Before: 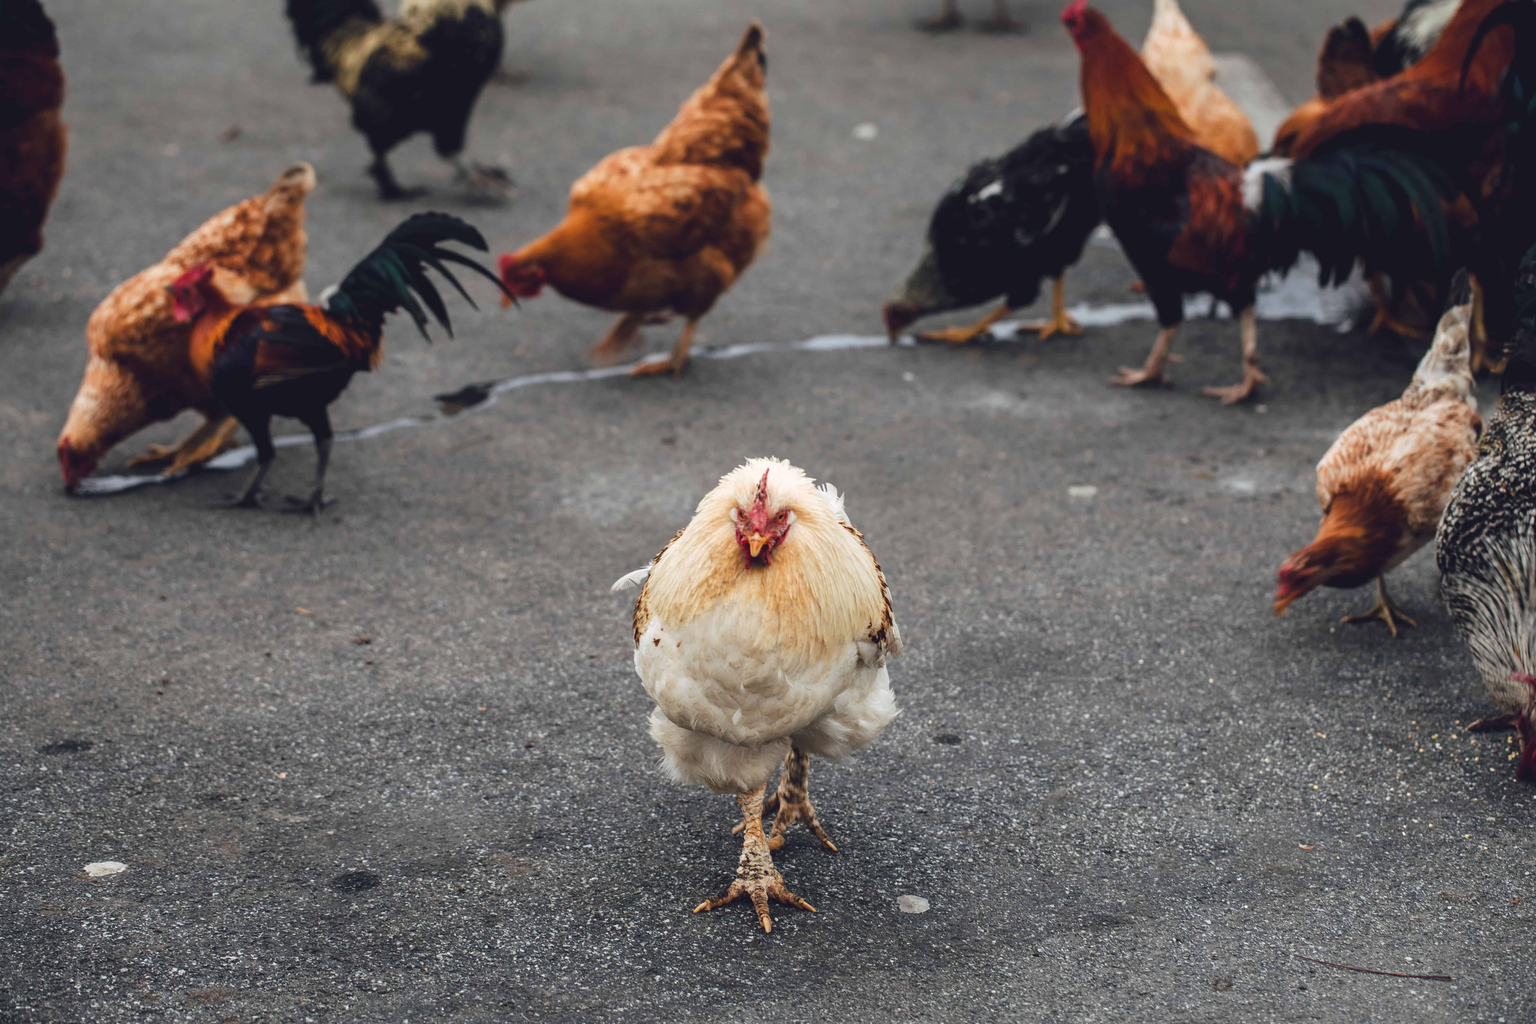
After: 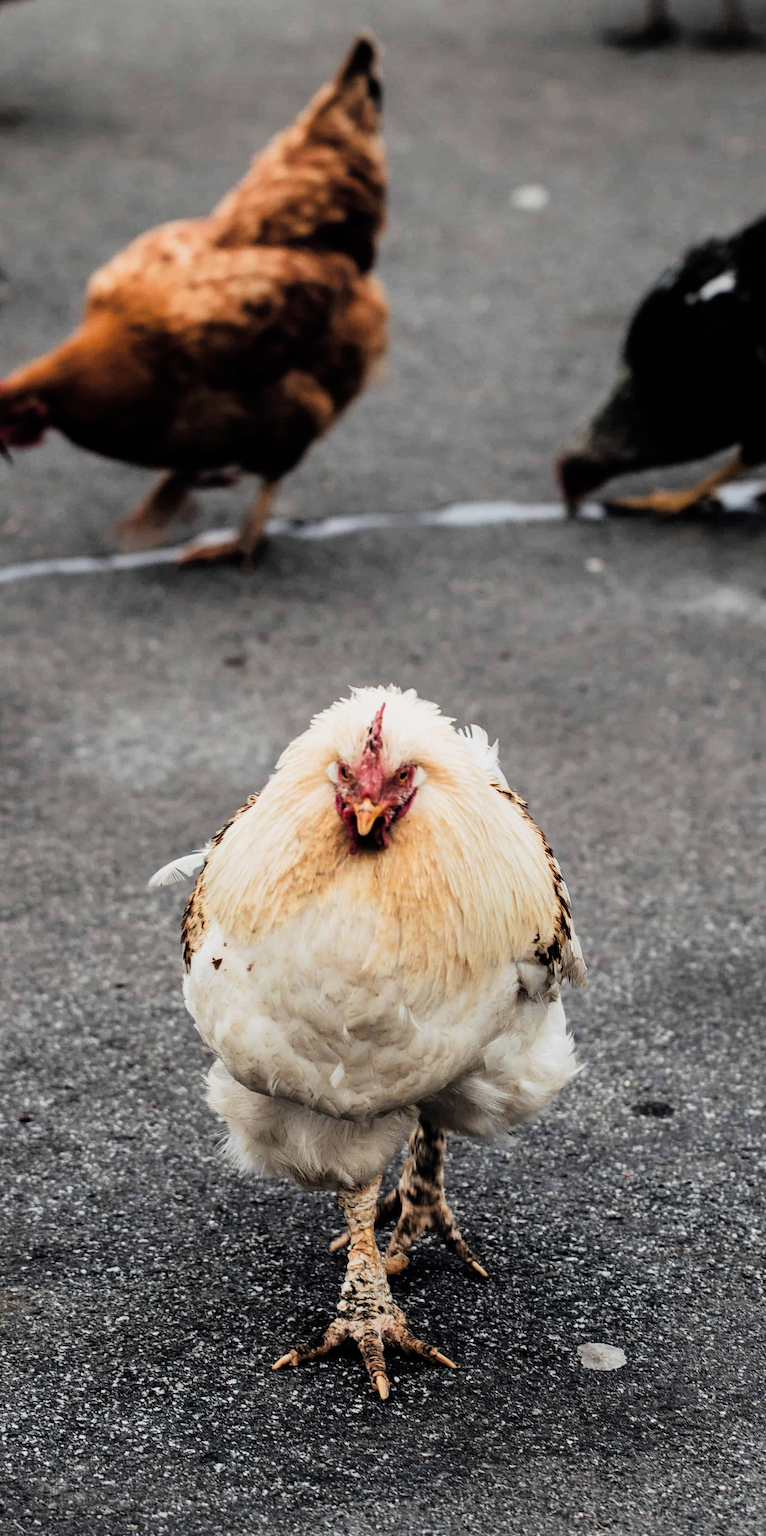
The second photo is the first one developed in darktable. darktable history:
filmic rgb: black relative exposure -5 EV, white relative exposure 3.5 EV, hardness 3.19, contrast 1.5, highlights saturation mix -50%
exposure: compensate highlight preservation false
crop: left 33.36%, right 33.36%
